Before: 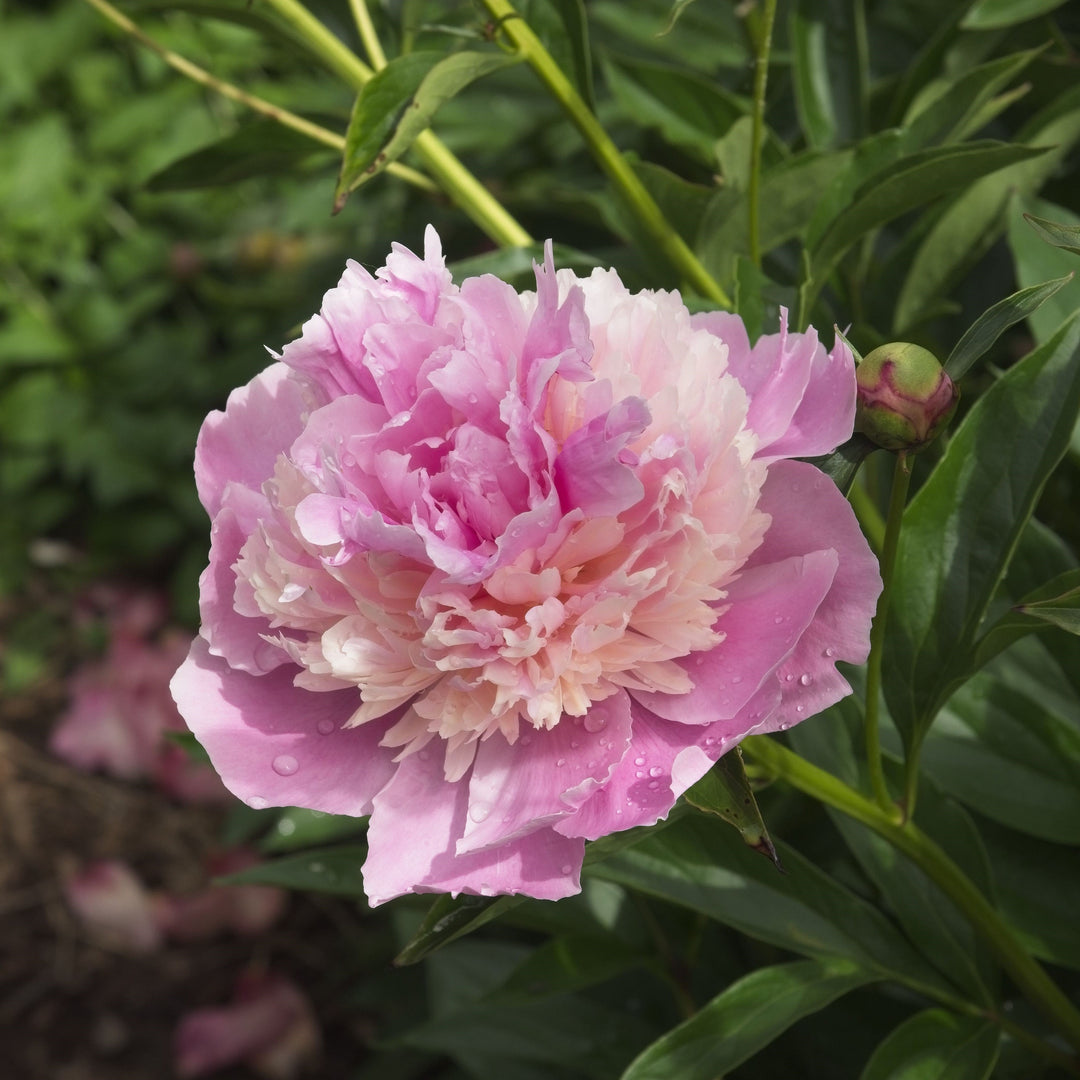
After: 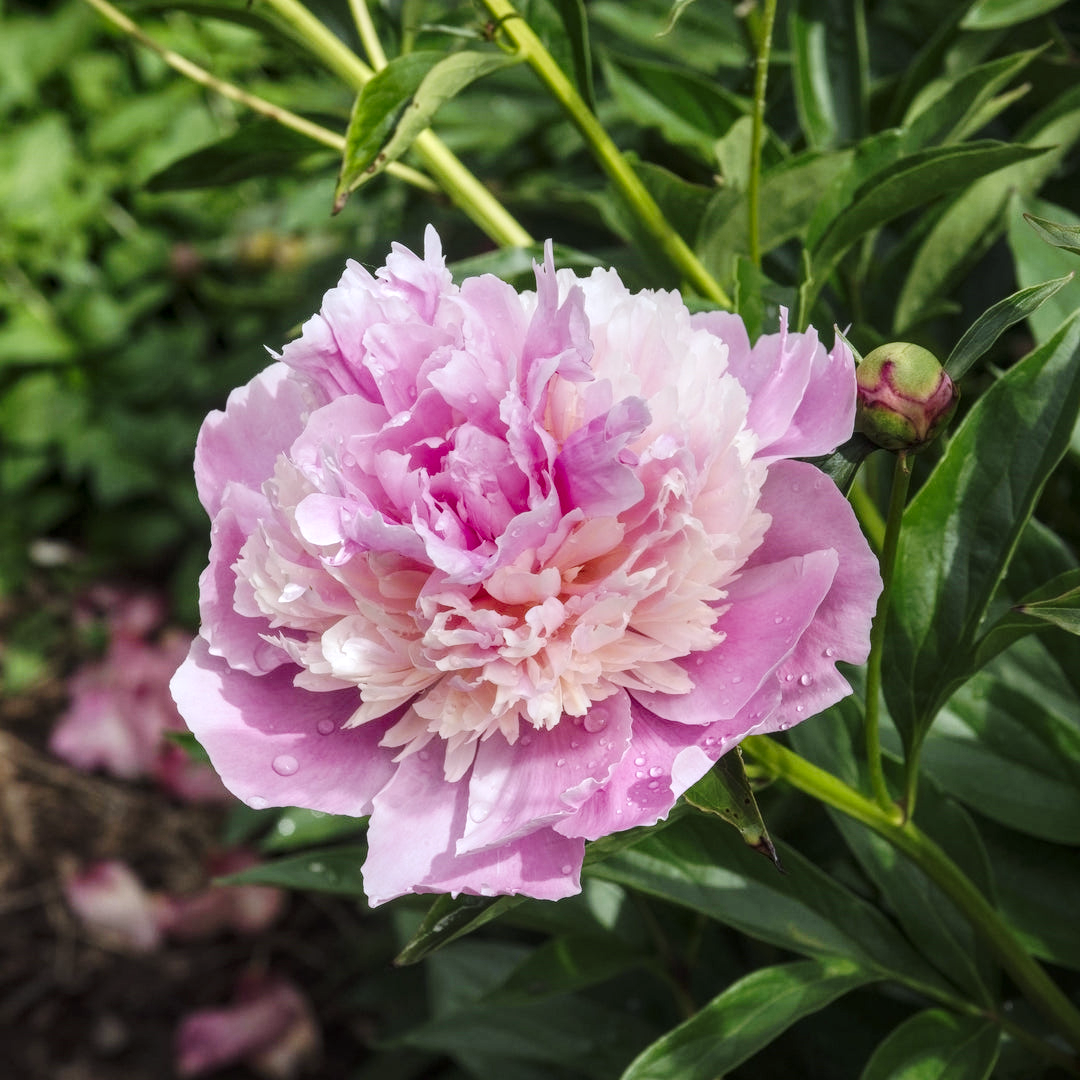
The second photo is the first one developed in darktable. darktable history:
tone curve: curves: ch0 [(0, 0) (0.003, 0.02) (0.011, 0.023) (0.025, 0.028) (0.044, 0.045) (0.069, 0.063) (0.1, 0.09) (0.136, 0.122) (0.177, 0.166) (0.224, 0.223) (0.277, 0.297) (0.335, 0.384) (0.399, 0.461) (0.468, 0.549) (0.543, 0.632) (0.623, 0.705) (0.709, 0.772) (0.801, 0.844) (0.898, 0.91) (1, 1)], preserve colors none
local contrast: highlights 61%, detail 143%, midtone range 0.428
white balance: red 0.967, blue 1.049
